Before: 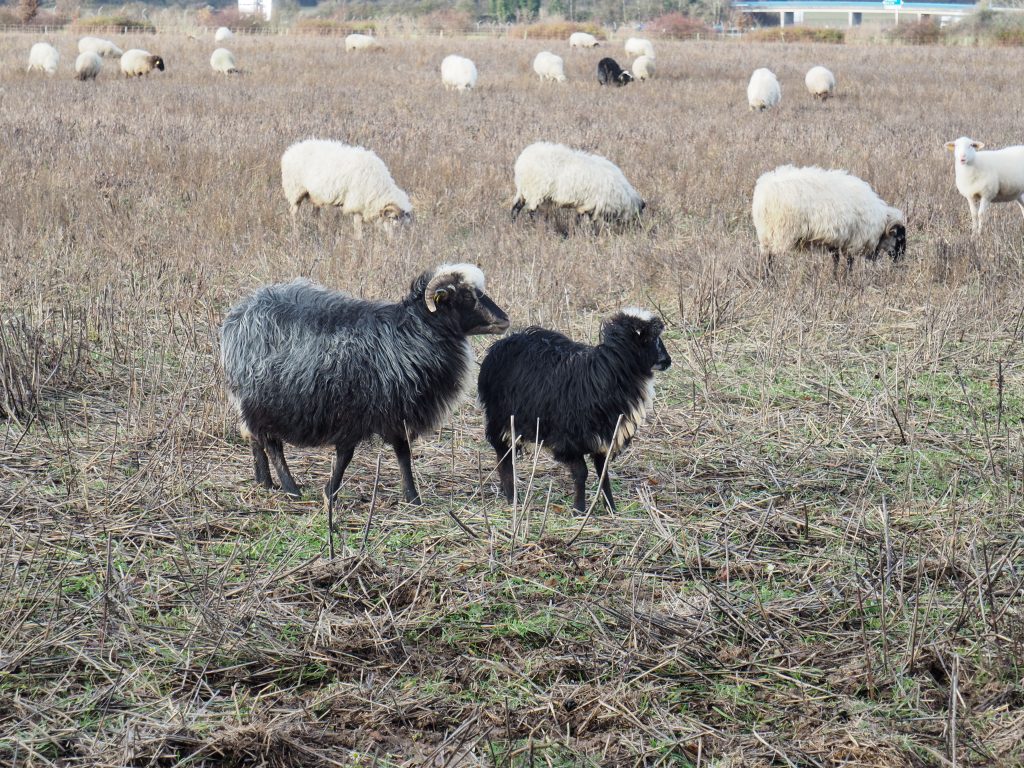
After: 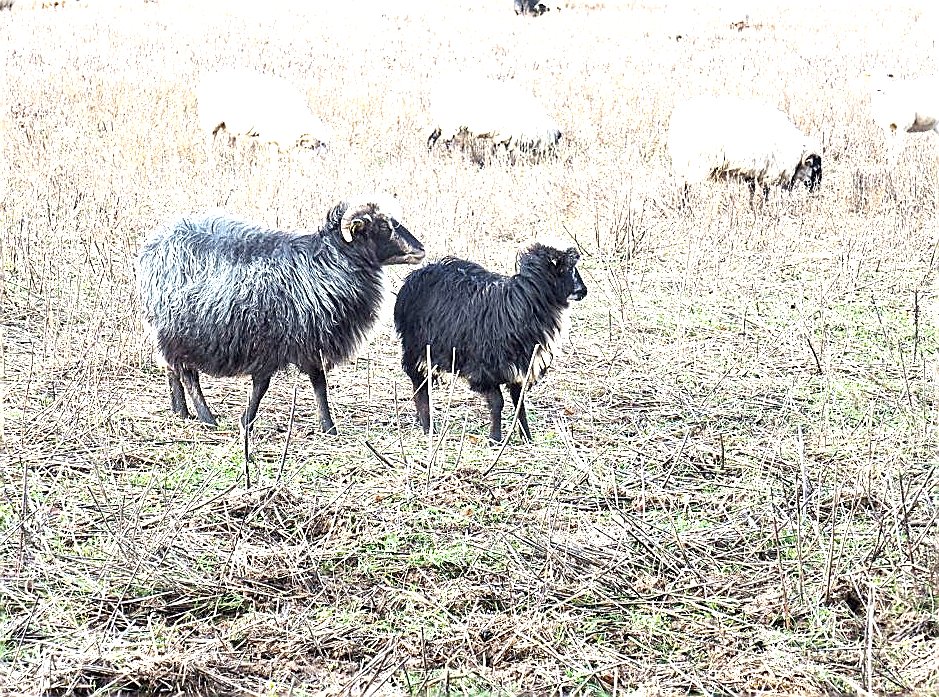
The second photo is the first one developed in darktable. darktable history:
crop and rotate: left 8.262%, top 9.226%
exposure: black level correction 0.001, exposure 1.84 EV, compensate highlight preservation false
sharpen: radius 1.4, amount 1.25, threshold 0.7
